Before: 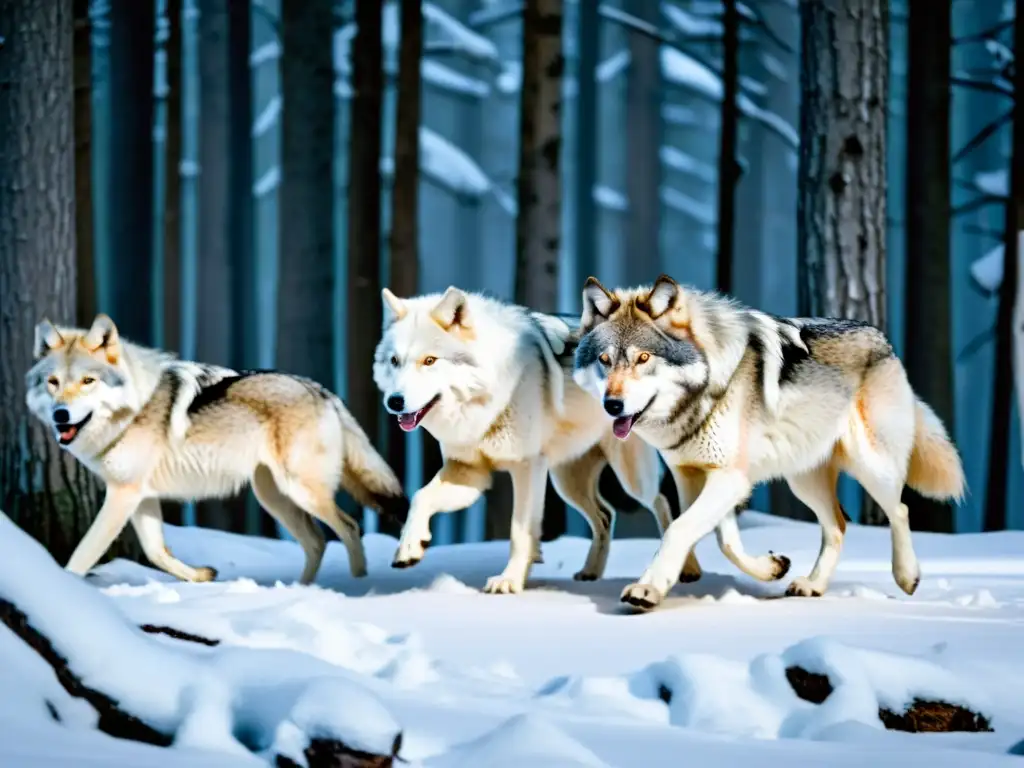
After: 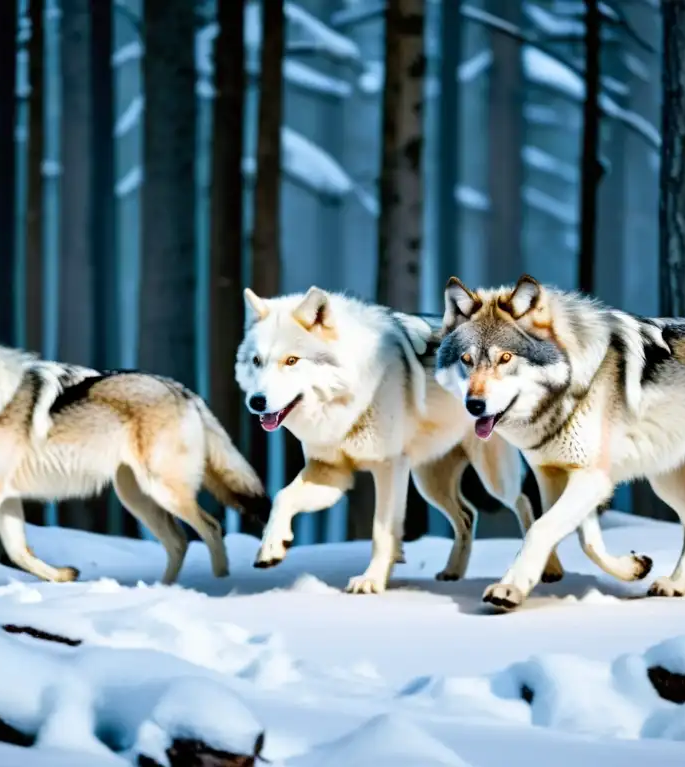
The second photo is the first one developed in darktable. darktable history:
crop and rotate: left 13.524%, right 19.539%
